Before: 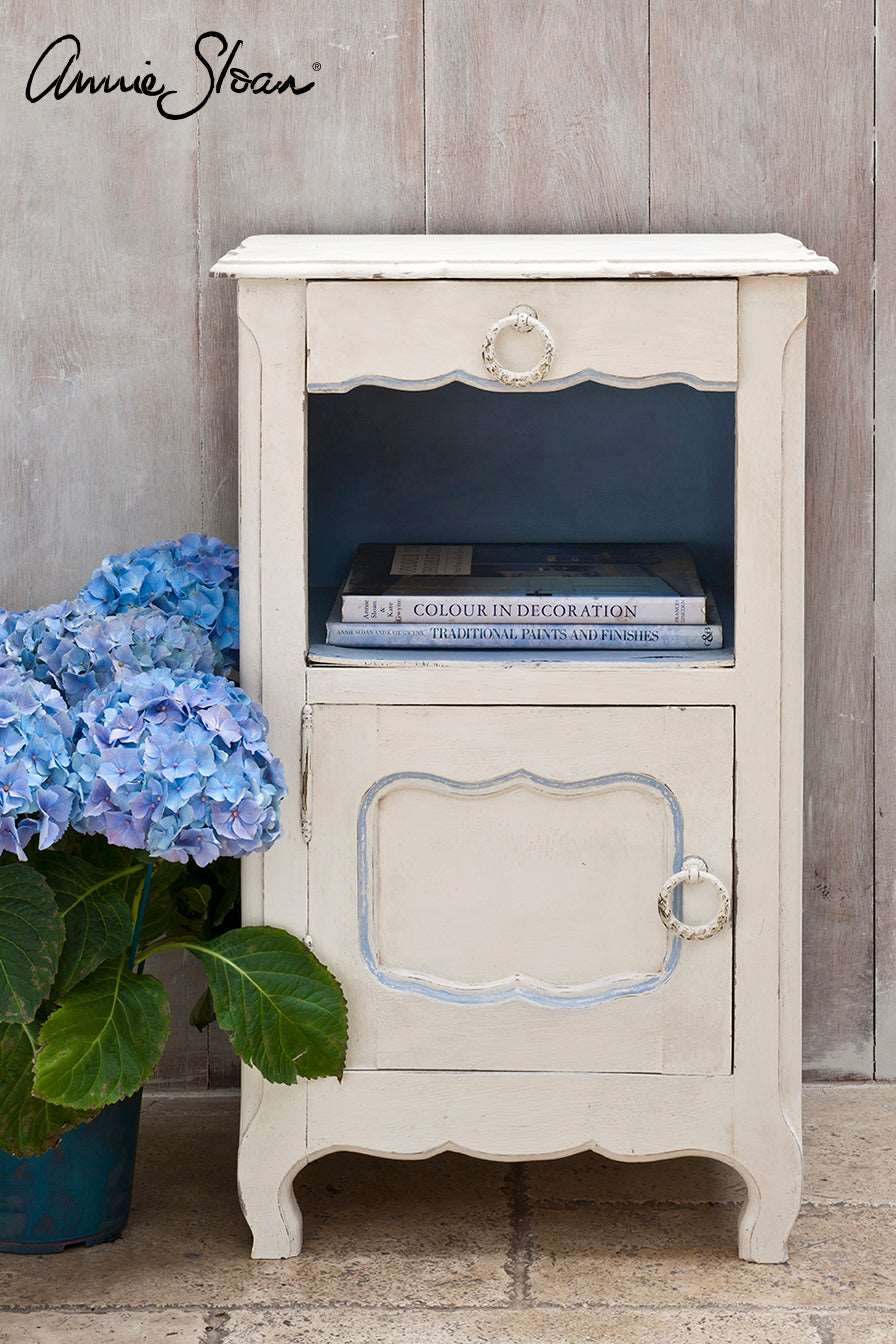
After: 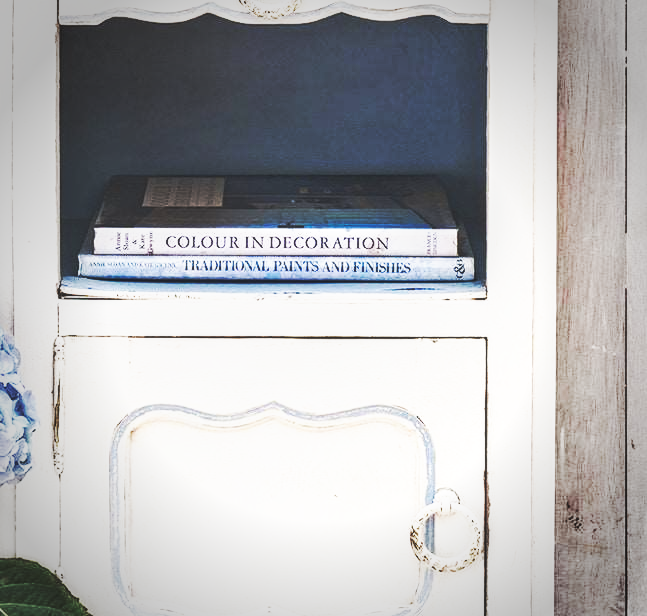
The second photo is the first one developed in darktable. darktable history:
local contrast: detail 130%
vignetting: fall-off start 67.06%, width/height ratio 1.016
crop and rotate: left 27.733%, top 27.453%, bottom 26.7%
base curve: curves: ch0 [(0, 0.015) (0.085, 0.116) (0.134, 0.298) (0.19, 0.545) (0.296, 0.764) (0.599, 0.982) (1, 1)], preserve colors none
